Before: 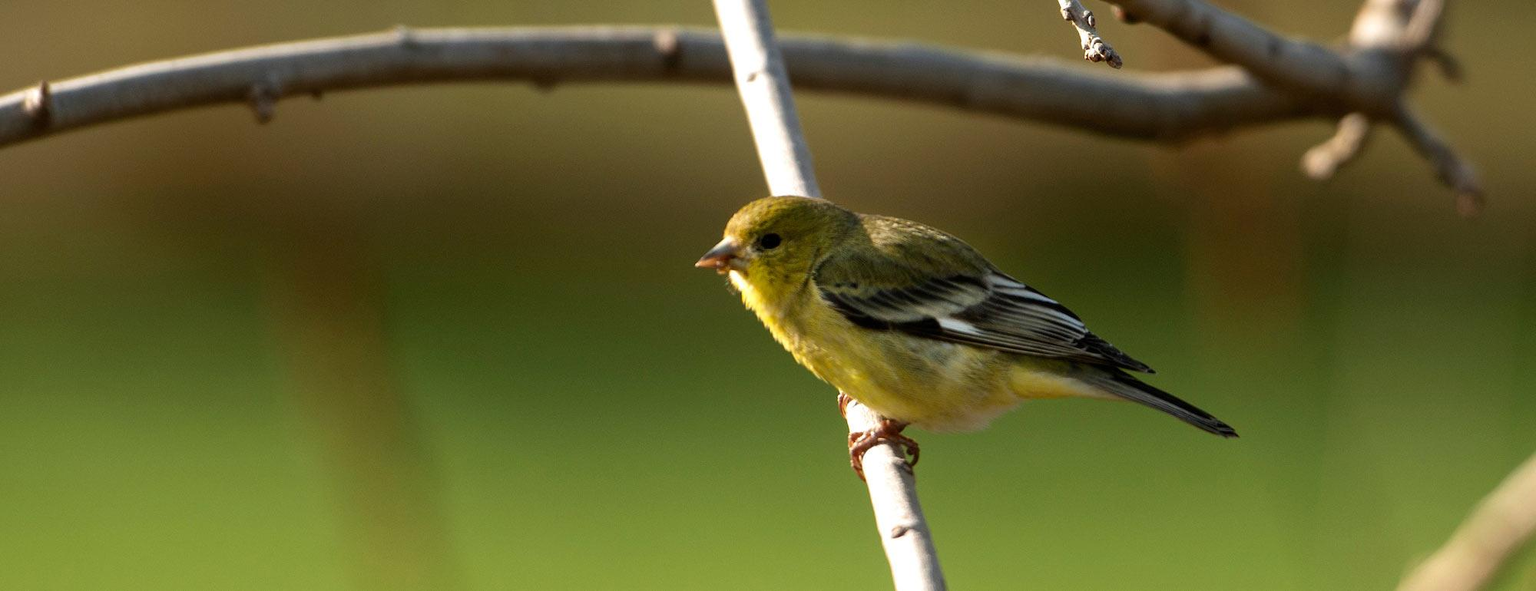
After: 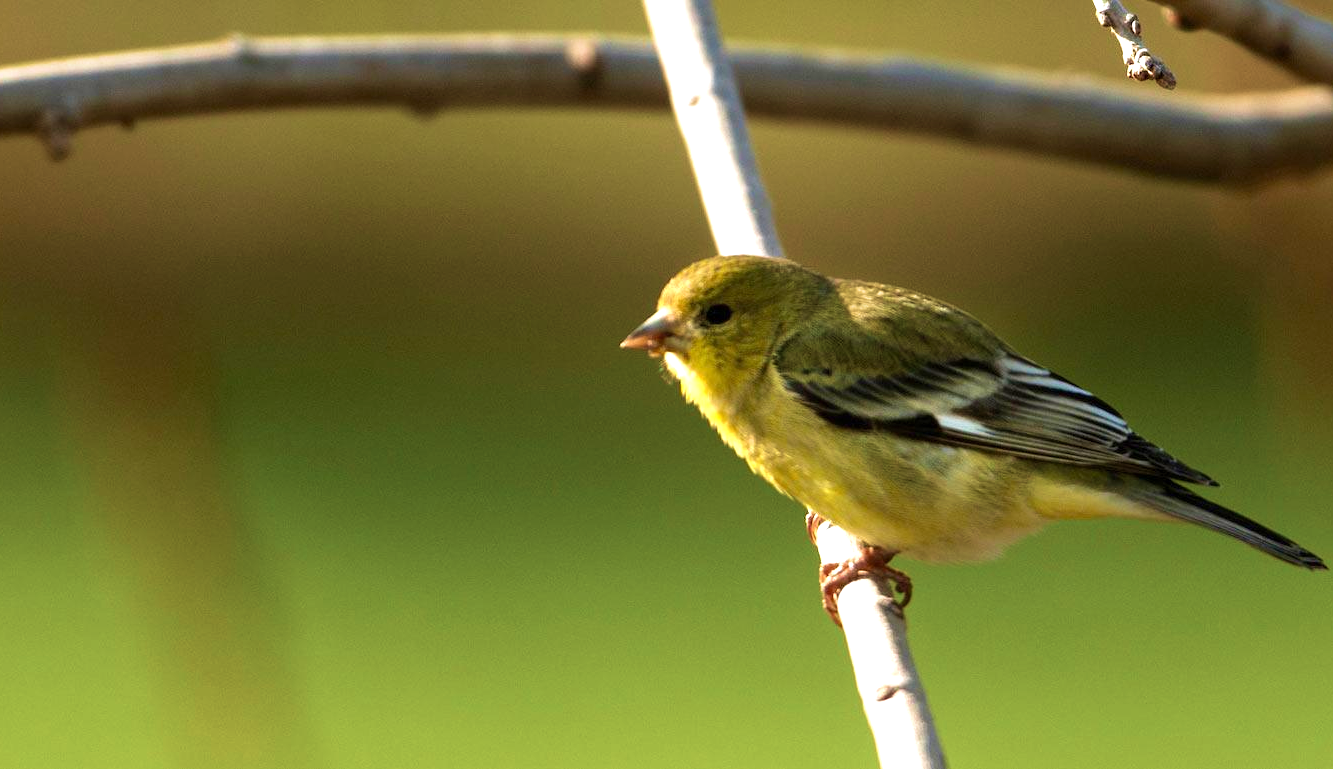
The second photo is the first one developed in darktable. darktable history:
crop and rotate: left 14.292%, right 19.041%
velvia: strength 50%
exposure: exposure 0.556 EV, compensate highlight preservation false
